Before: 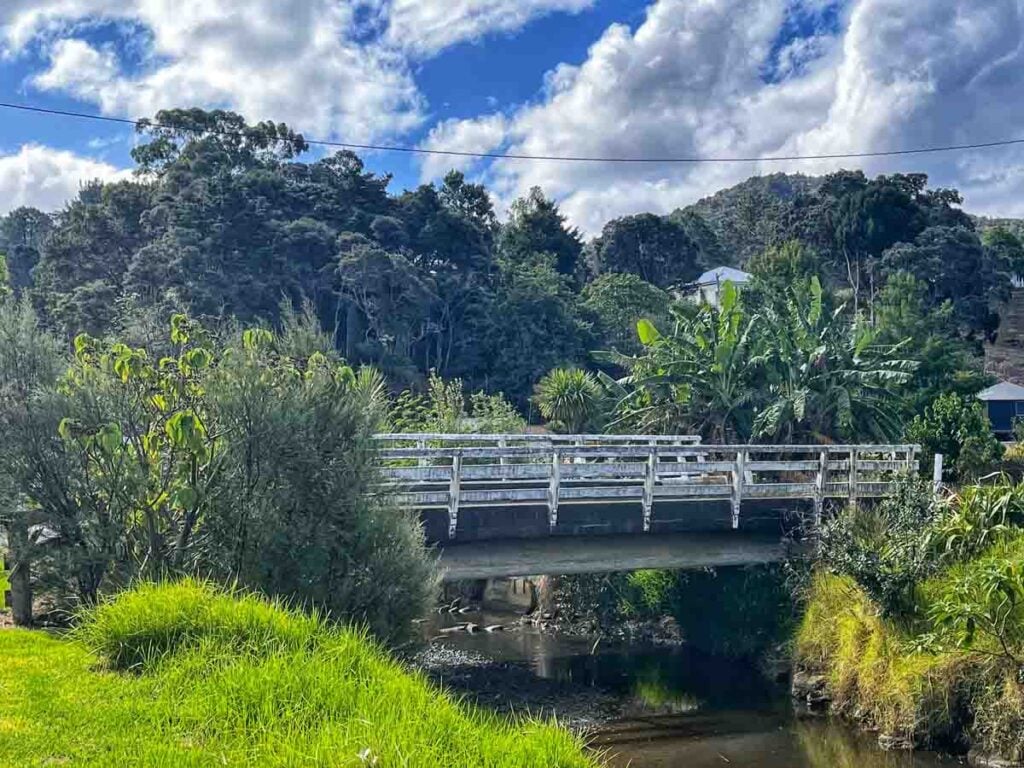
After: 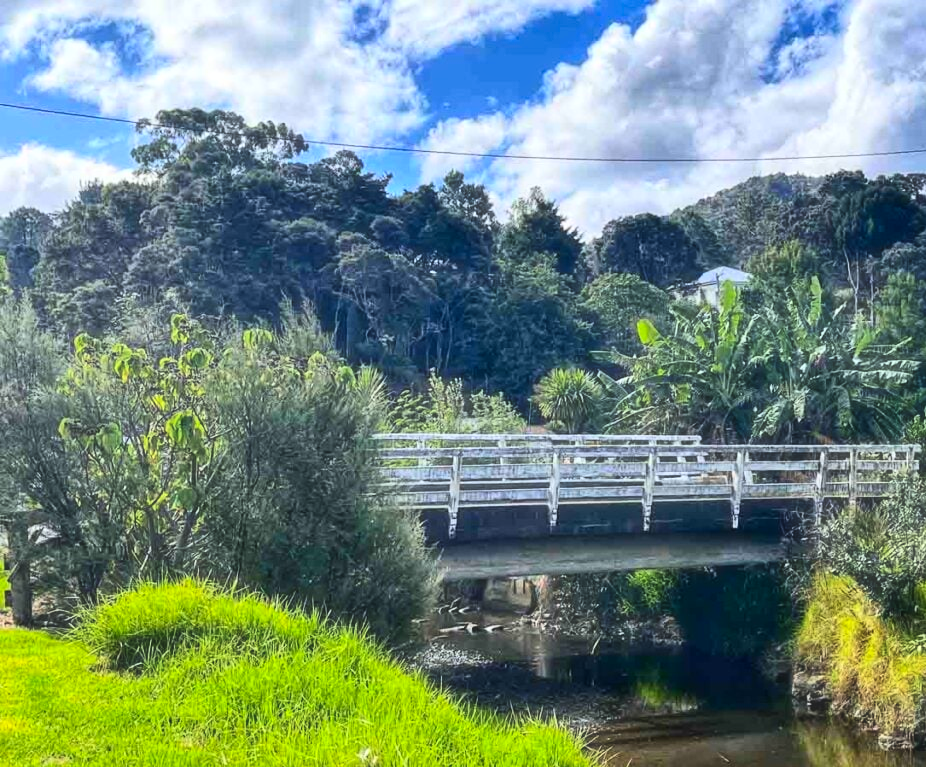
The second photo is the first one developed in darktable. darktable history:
haze removal: strength -0.114
crop: right 9.474%, bottom 0.022%
contrast brightness saturation: contrast 0.228, brightness 0.111, saturation 0.291
